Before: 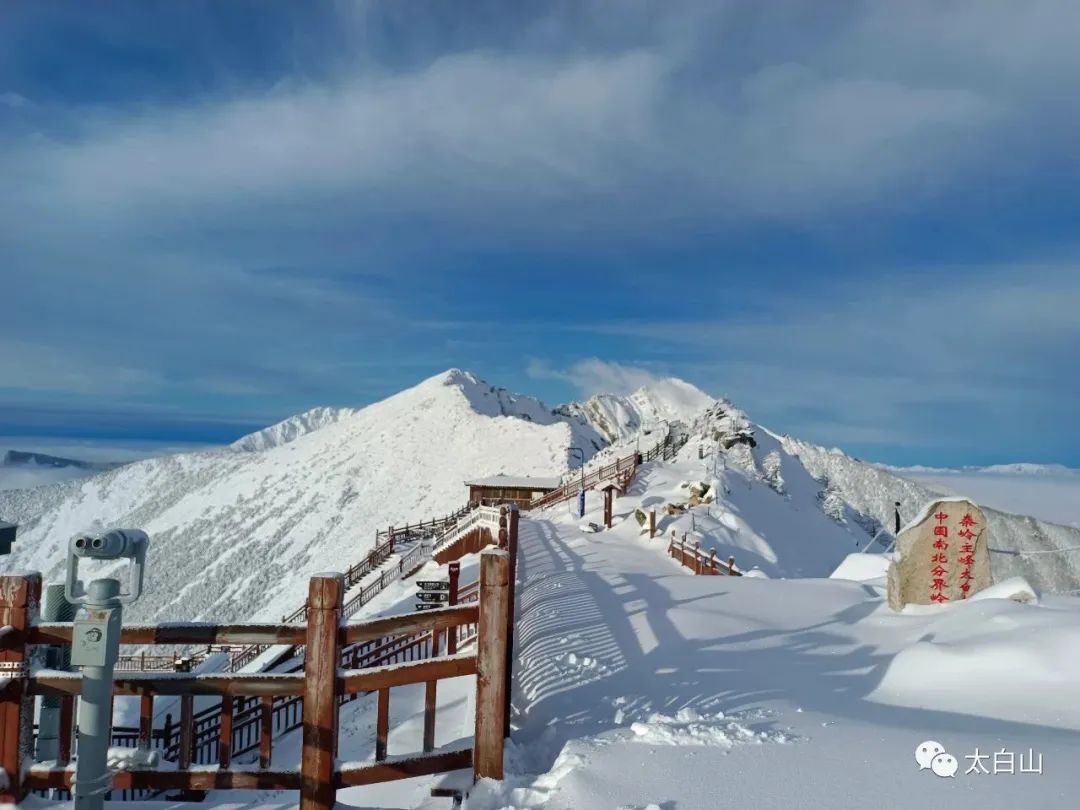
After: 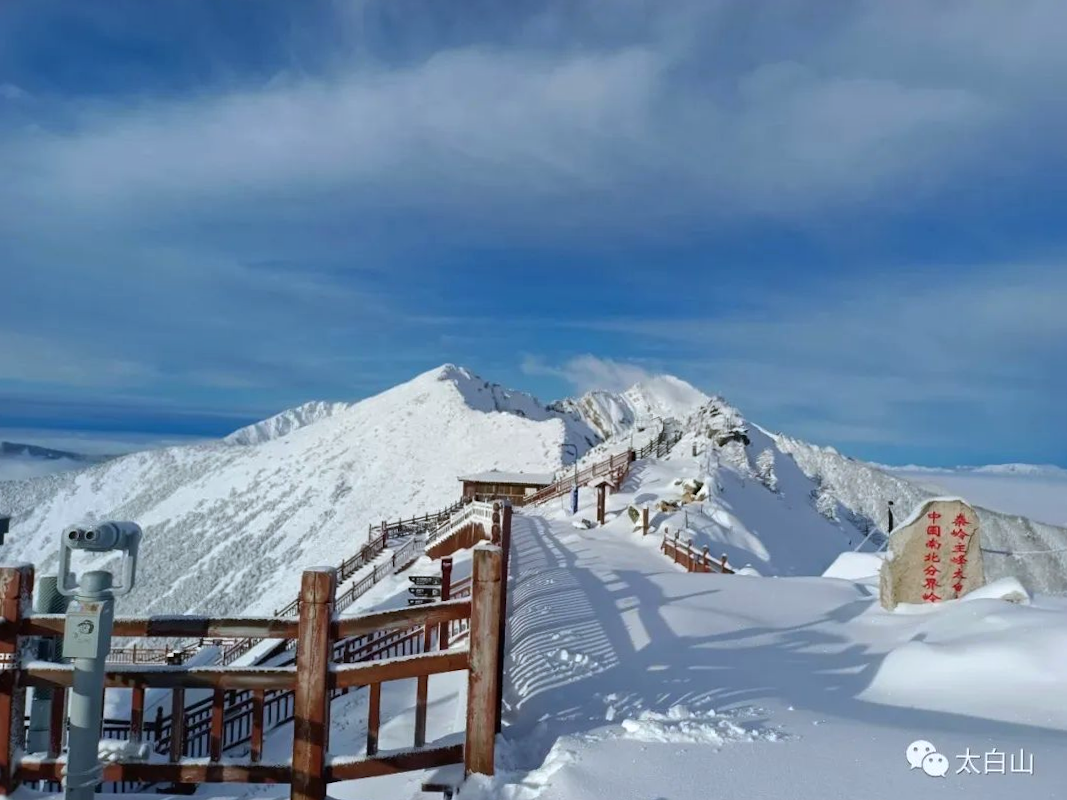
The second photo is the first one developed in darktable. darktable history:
exposure: exposure 0.02 EV, compensate highlight preservation false
crop and rotate: angle -0.5°
white balance: red 0.974, blue 1.044
